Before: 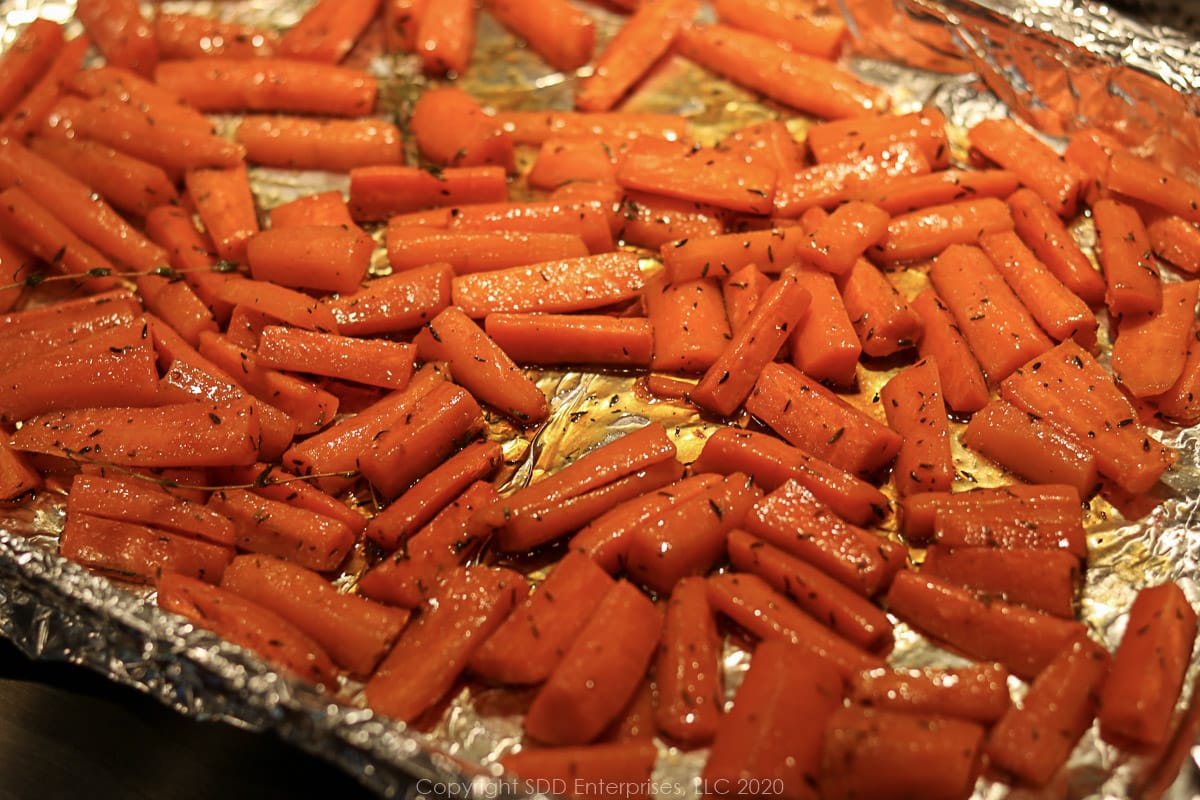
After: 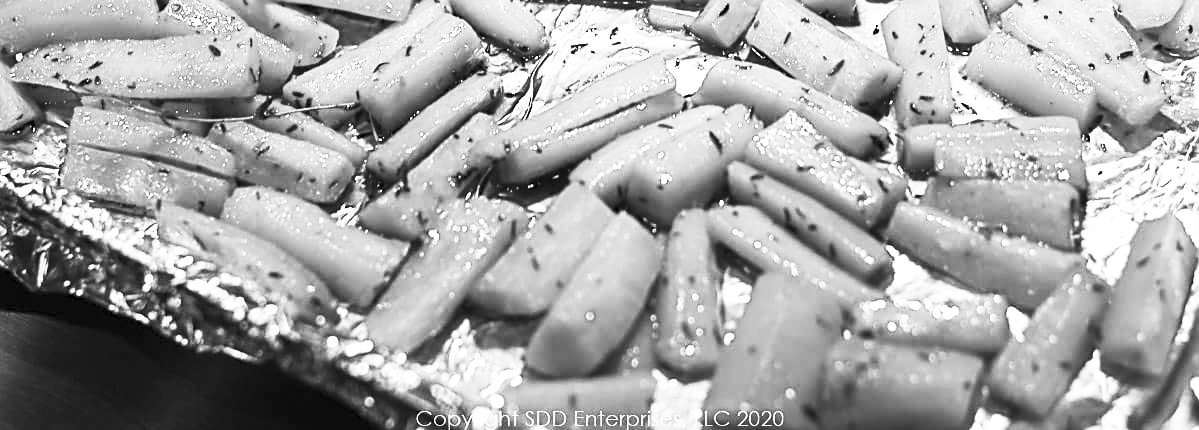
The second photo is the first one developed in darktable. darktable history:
sharpen: on, module defaults
exposure: black level correction 0, exposure 0.9 EV, compensate highlight preservation false
crop and rotate: top 46.237%
contrast brightness saturation: contrast 0.53, brightness 0.47, saturation -1
